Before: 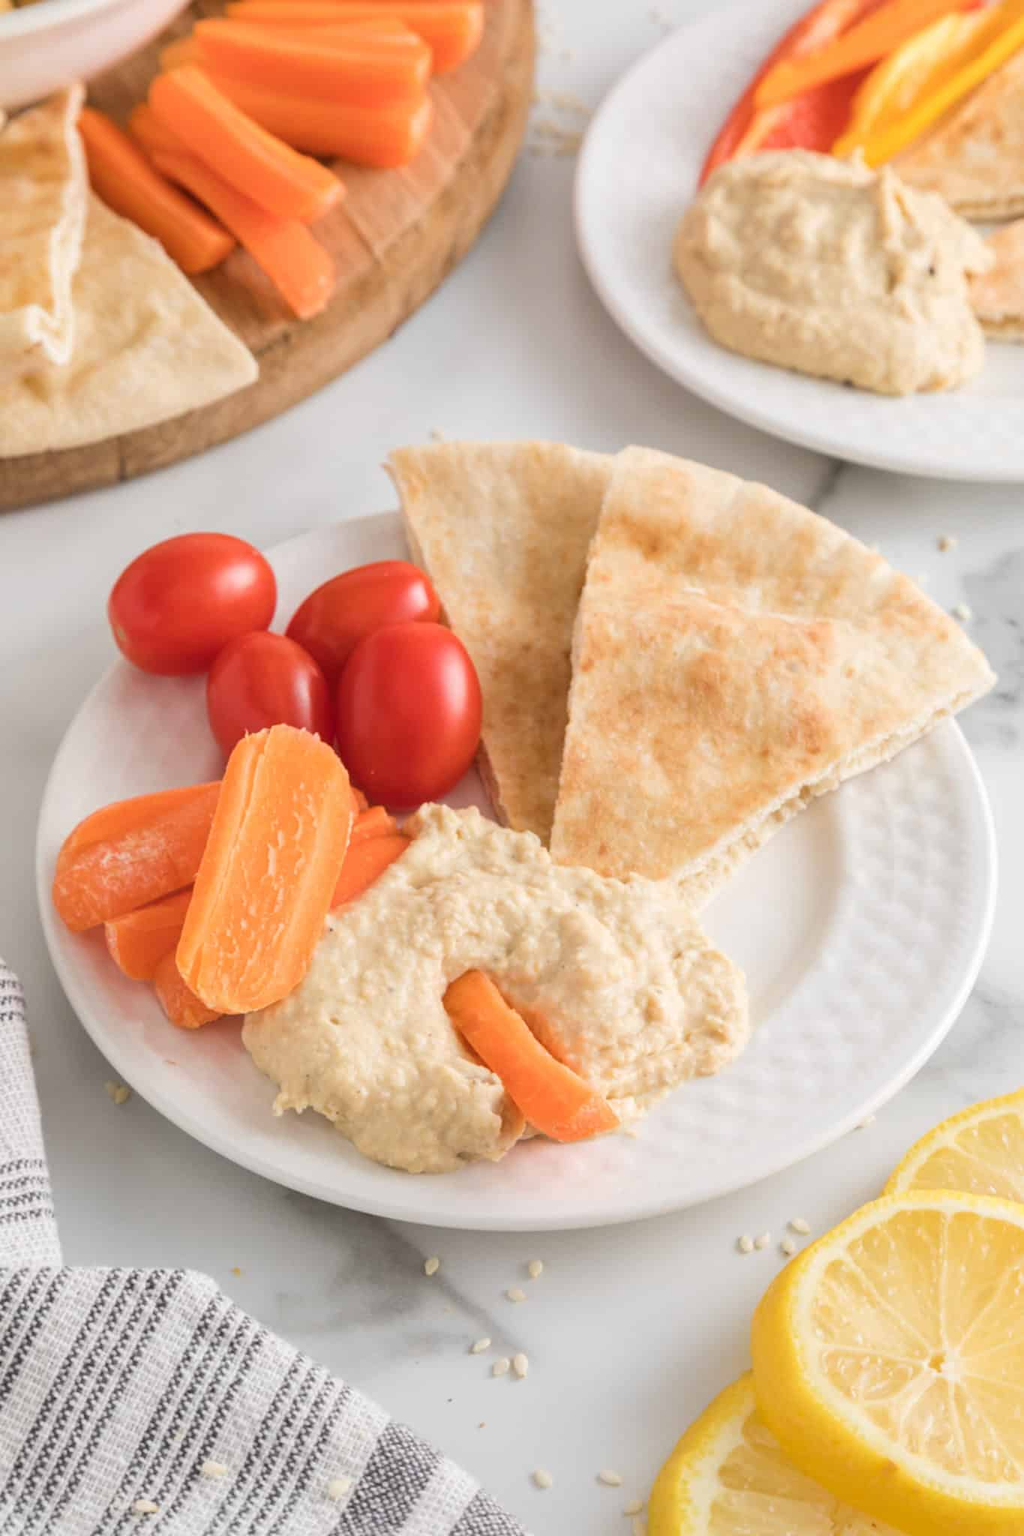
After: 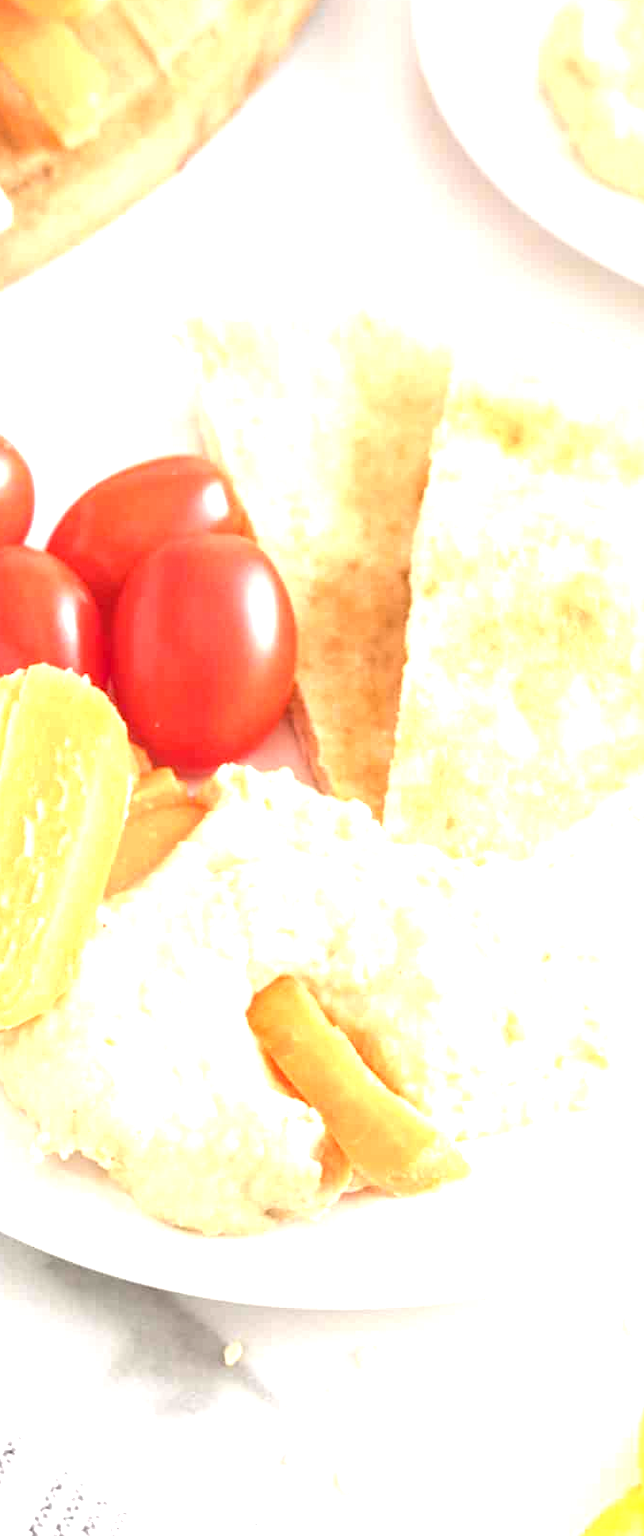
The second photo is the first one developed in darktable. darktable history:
exposure: black level correction 0.001, exposure 1.646 EV, compensate exposure bias true, compensate highlight preservation false
crop and rotate: angle 0.02°, left 24.353%, top 13.219%, right 26.156%, bottom 8.224%
